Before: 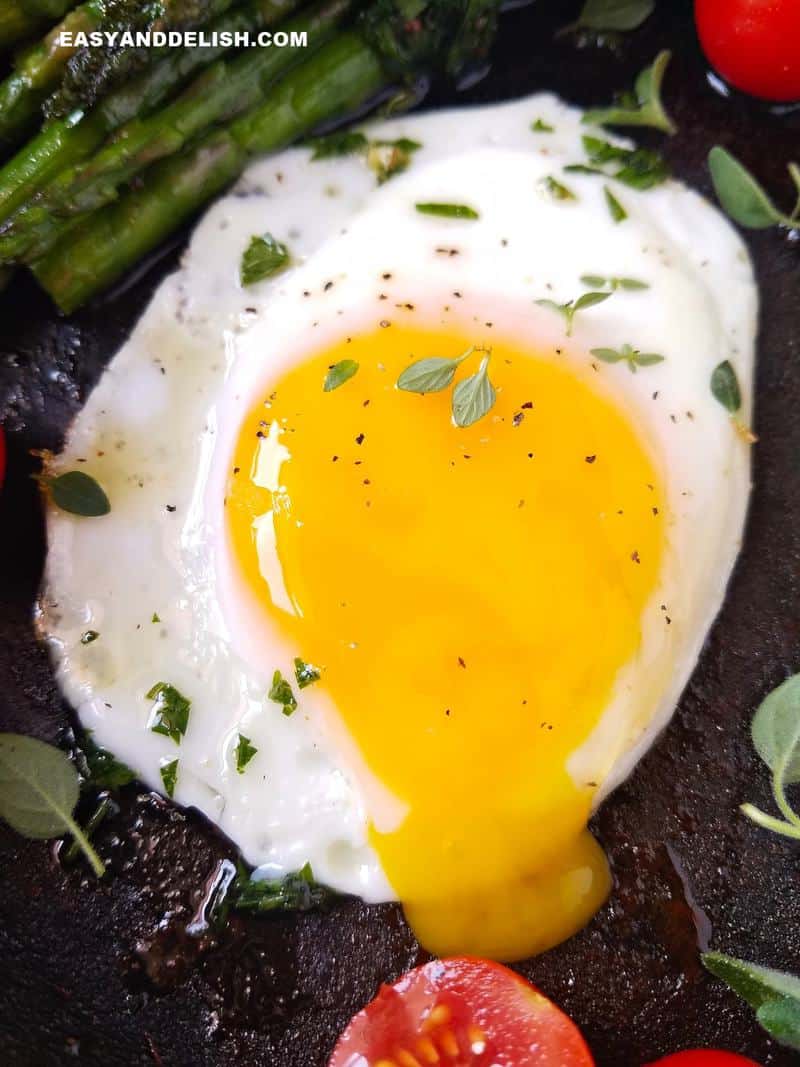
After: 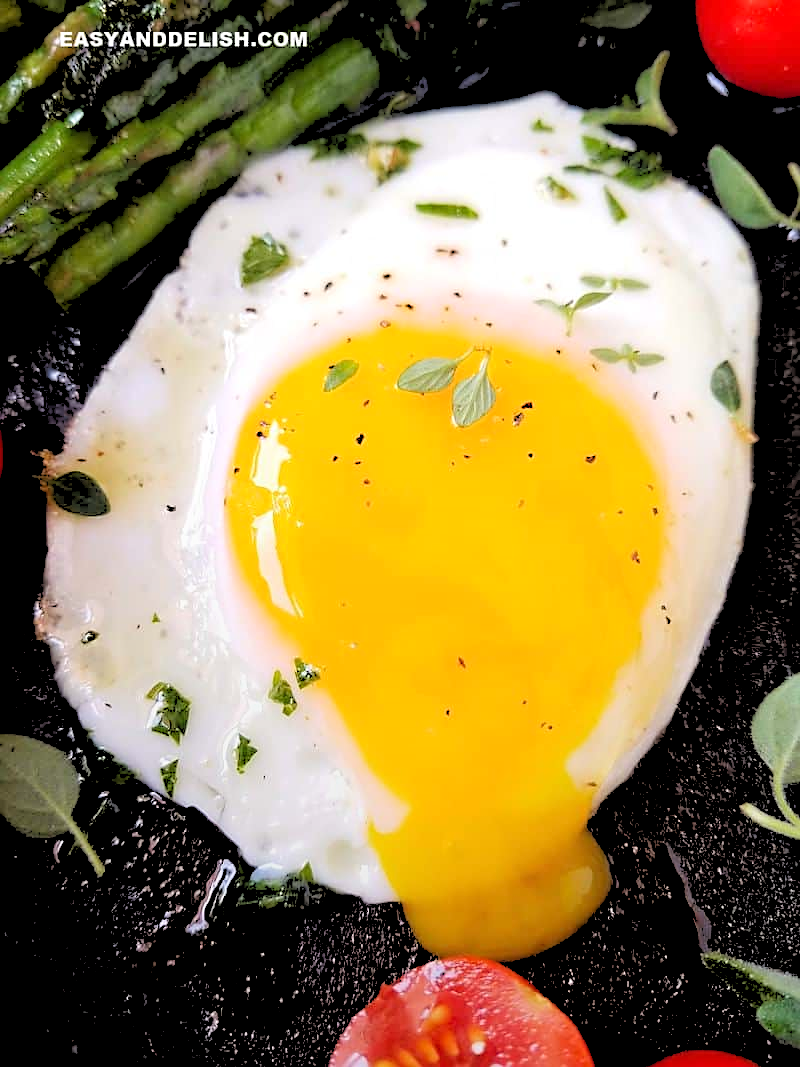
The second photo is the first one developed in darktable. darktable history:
graduated density: rotation -180°, offset 27.42
sharpen: on, module defaults
rgb levels: levels [[0.027, 0.429, 0.996], [0, 0.5, 1], [0, 0.5, 1]]
